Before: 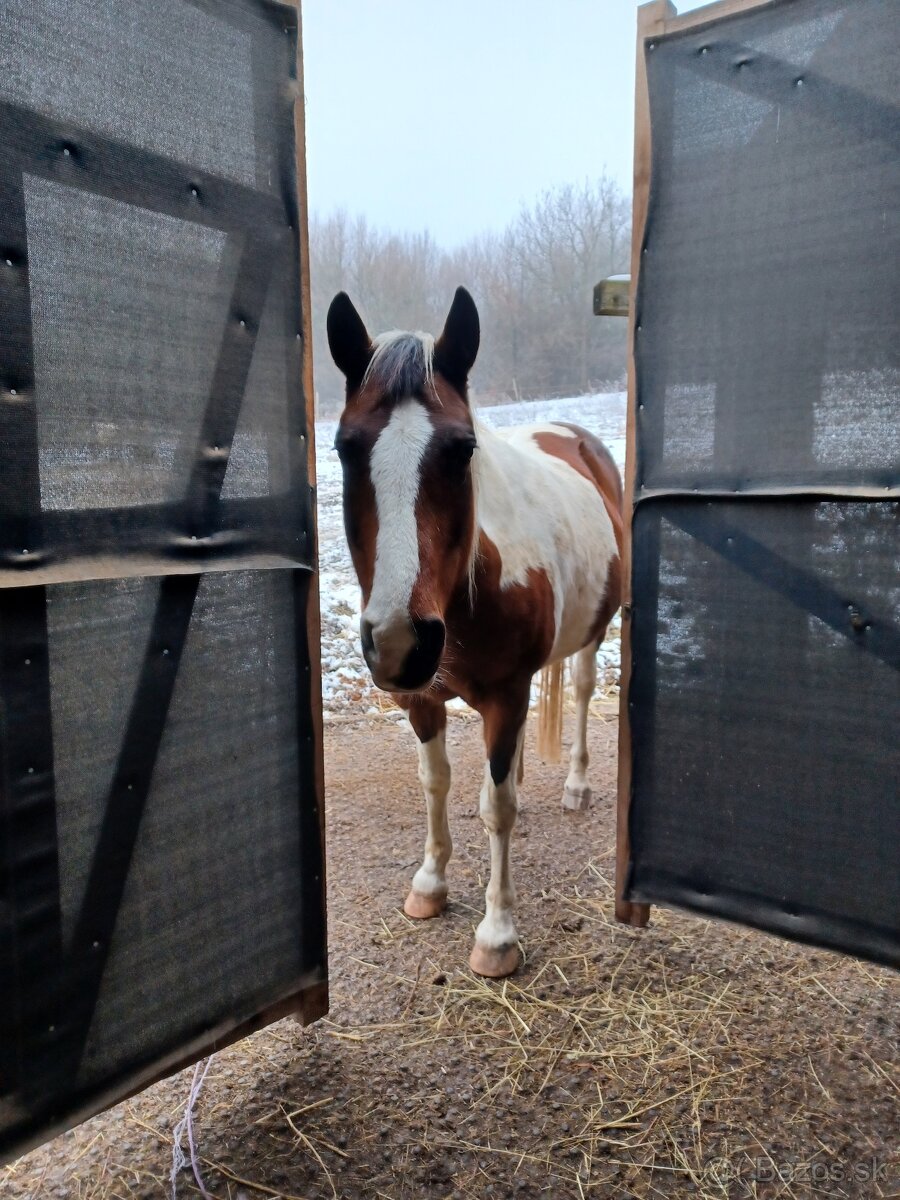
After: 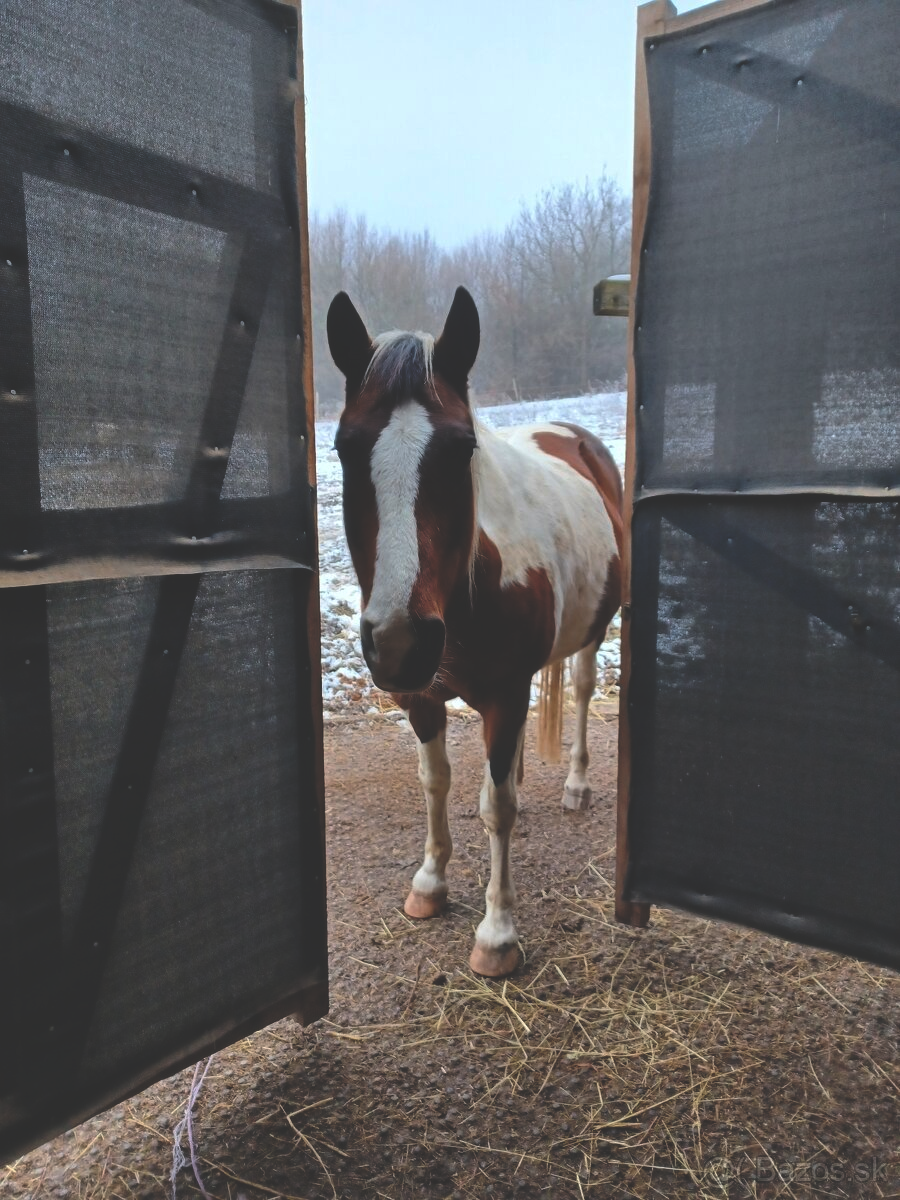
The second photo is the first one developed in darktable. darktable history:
rgb curve: curves: ch0 [(0, 0.186) (0.314, 0.284) (0.775, 0.708) (1, 1)], compensate middle gray true, preserve colors none
